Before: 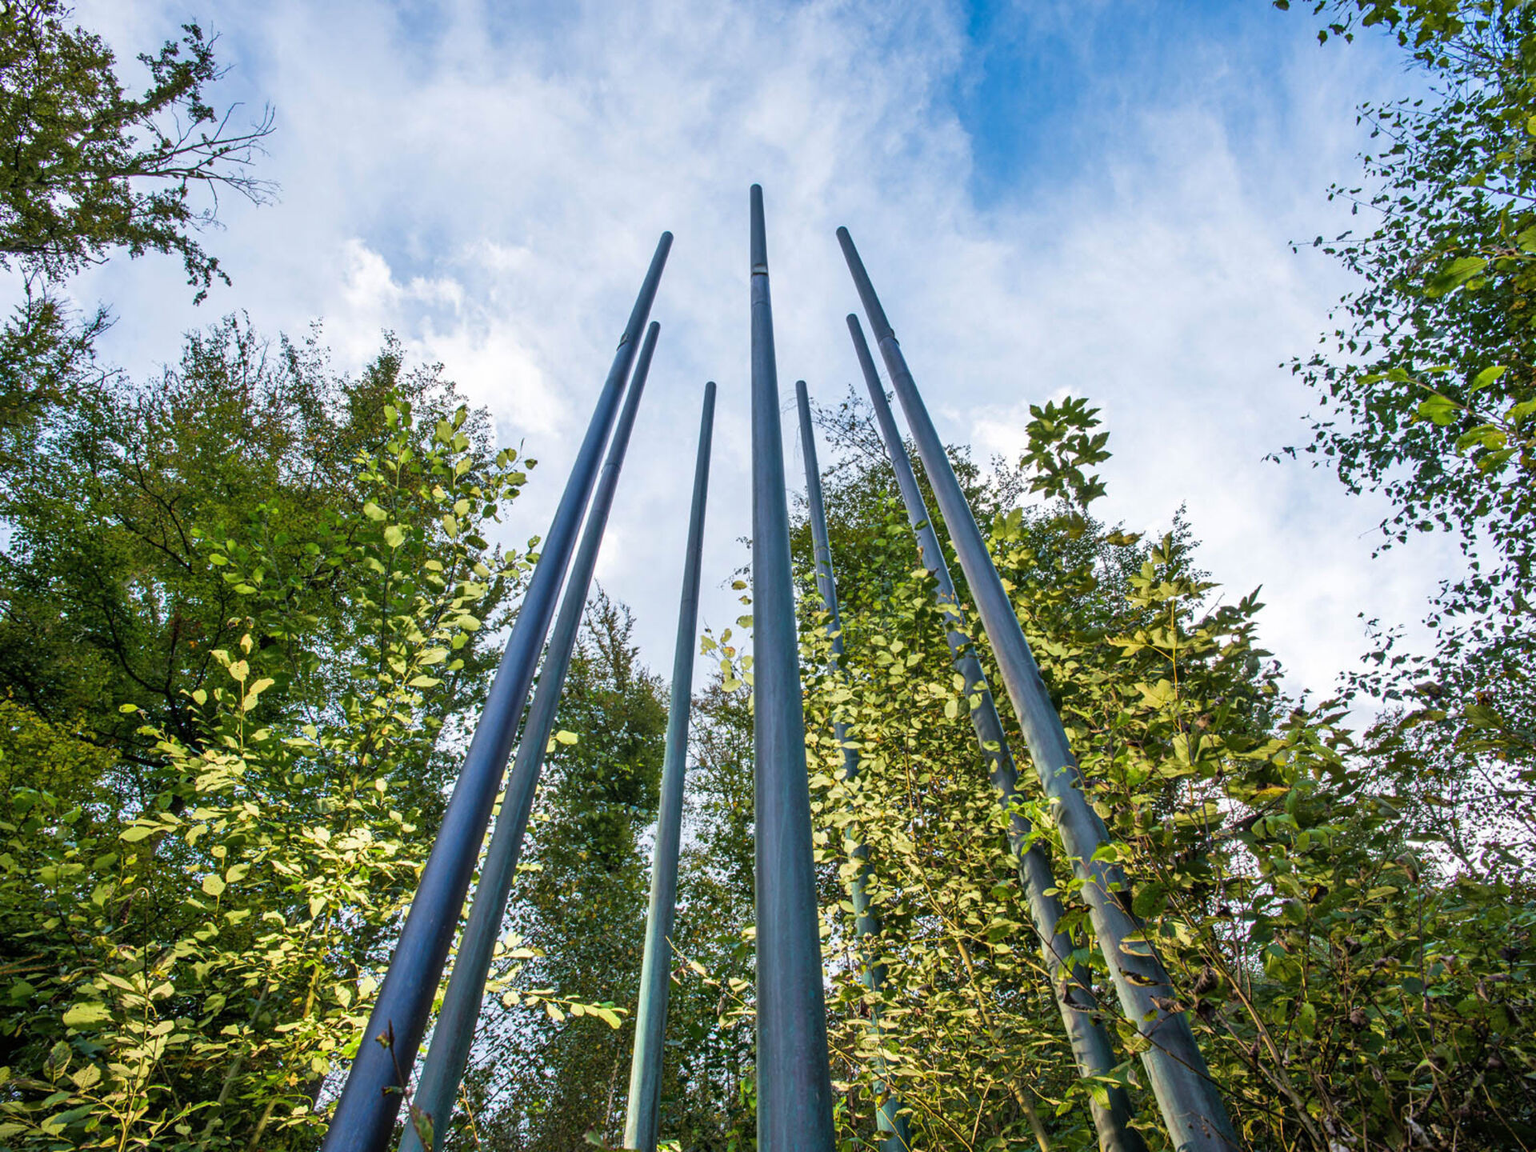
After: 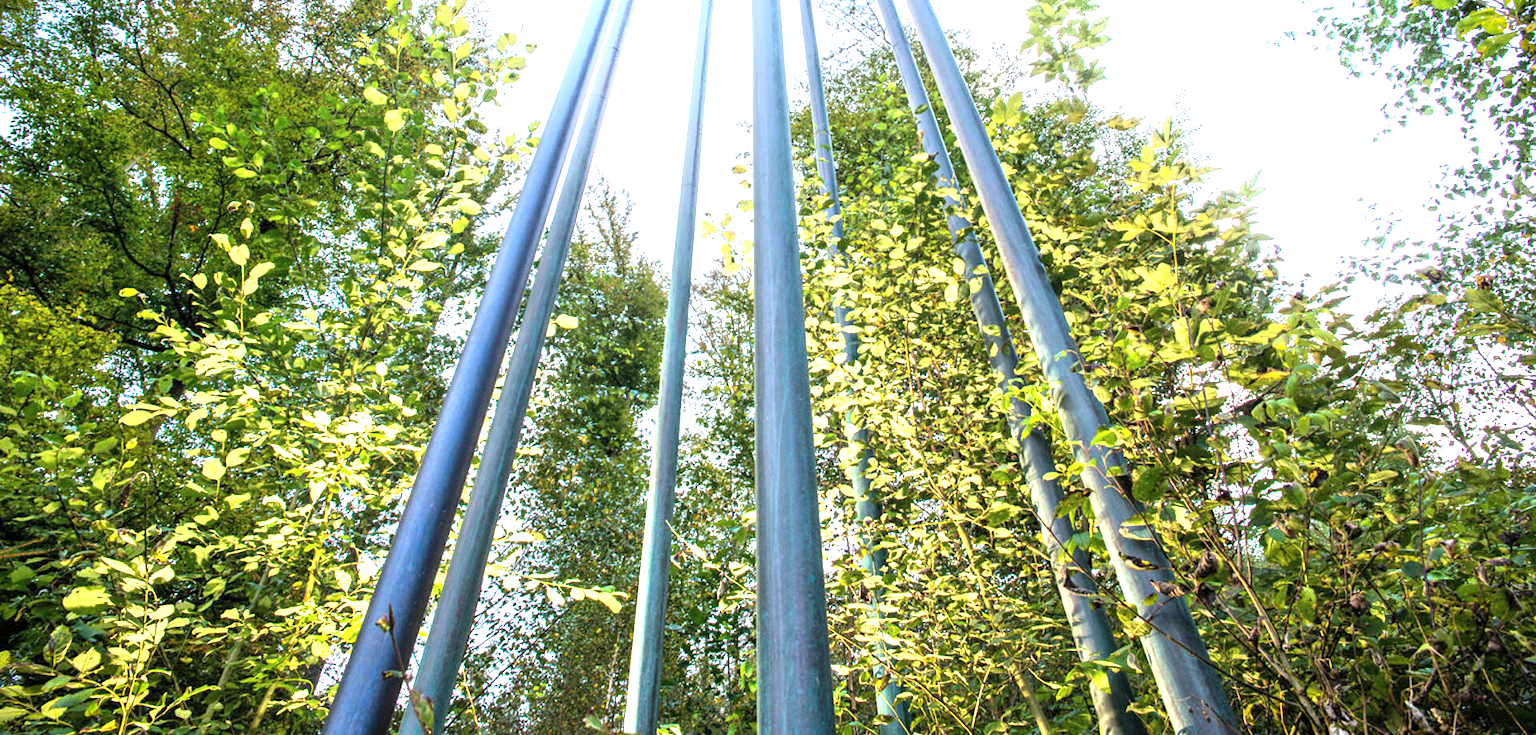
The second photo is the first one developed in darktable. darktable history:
local contrast: highlights 102%, shadows 99%, detail 120%, midtone range 0.2
vignetting: fall-off start 98.98%, fall-off radius 99.02%, saturation 0.385, center (-0.008, 0), width/height ratio 1.424
crop and rotate: top 36.164%
exposure: black level correction 0, exposure 1.277 EV, compensate highlight preservation false
shadows and highlights: shadows -22.54, highlights 46.61, soften with gaussian
